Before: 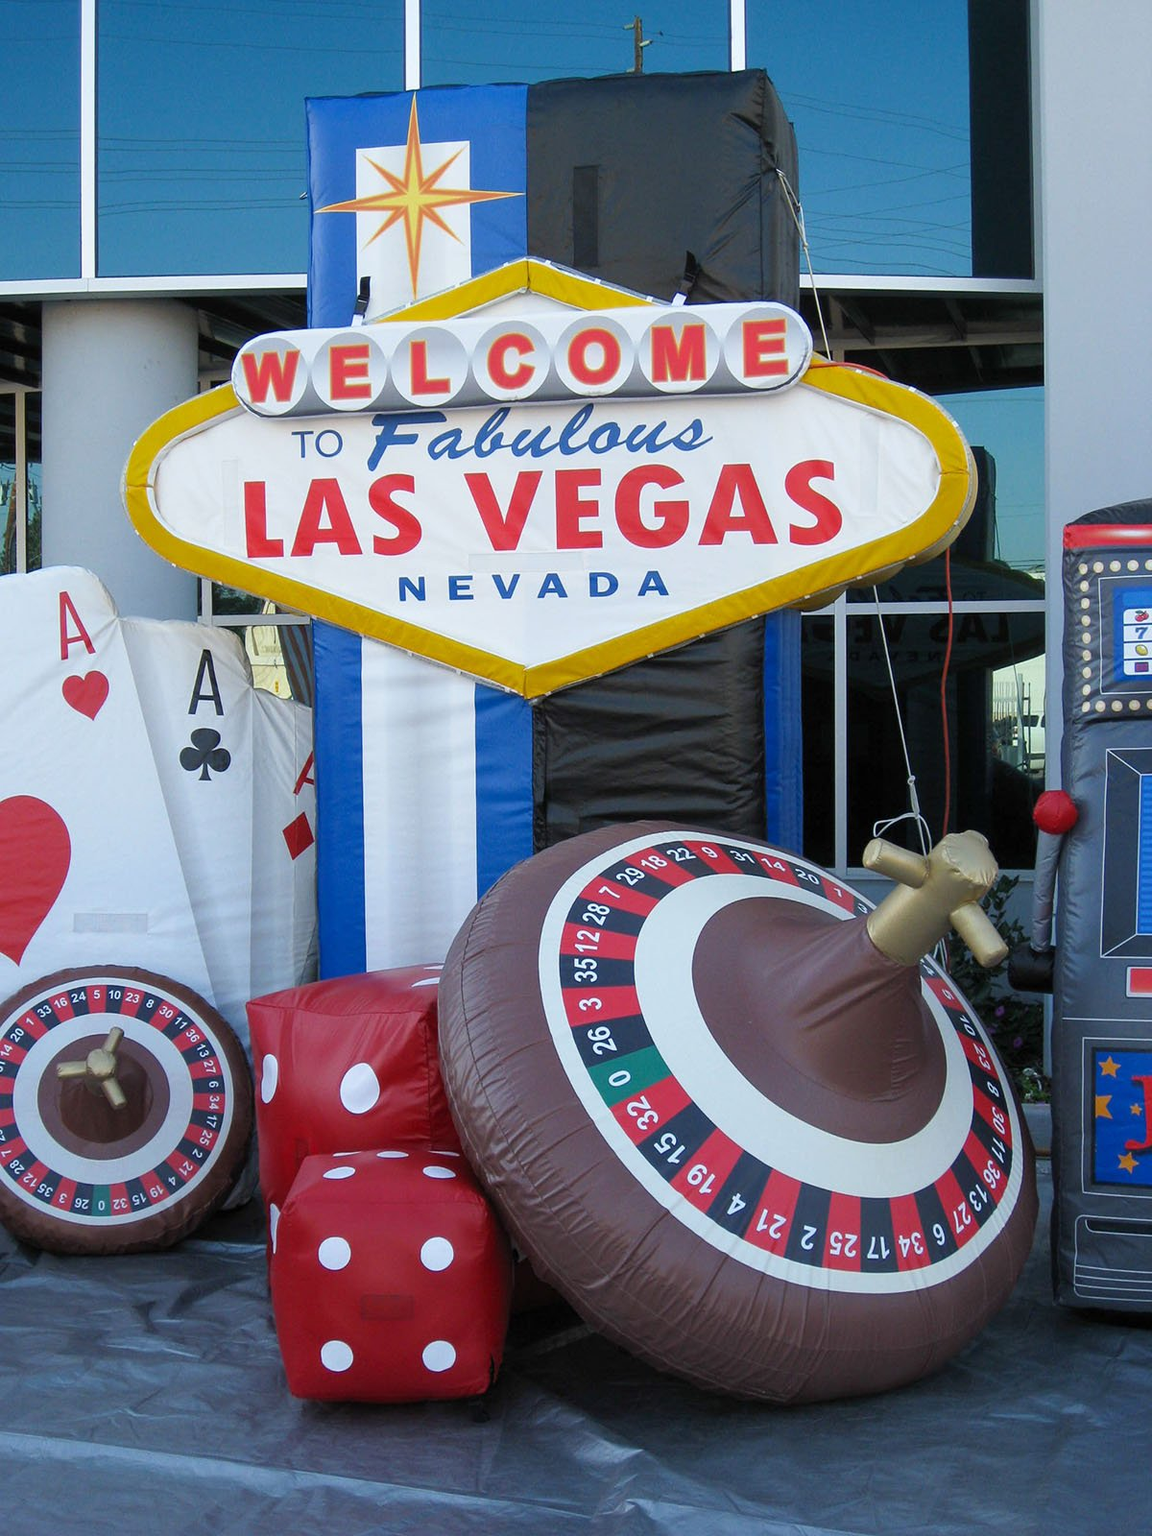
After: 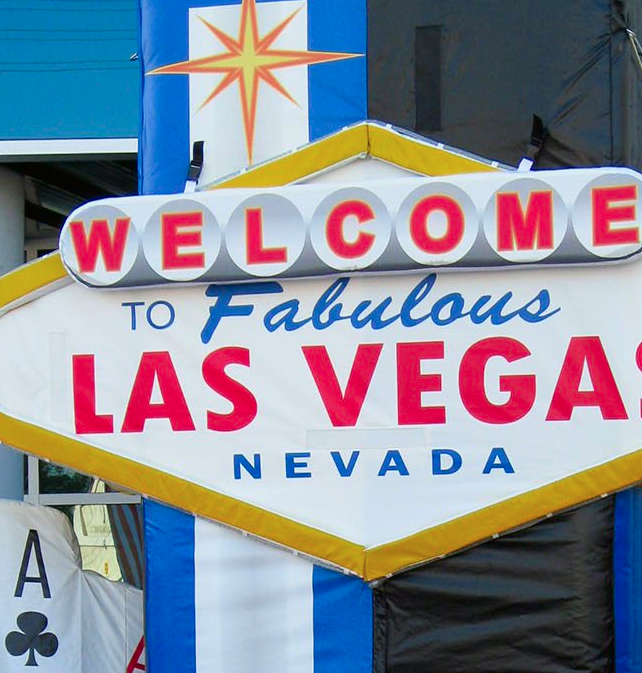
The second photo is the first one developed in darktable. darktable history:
crop: left 15.22%, top 9.248%, right 31.23%, bottom 48.67%
tone curve: curves: ch0 [(0, 0) (0.059, 0.027) (0.162, 0.125) (0.304, 0.279) (0.547, 0.532) (0.828, 0.815) (1, 0.983)]; ch1 [(0, 0) (0.23, 0.166) (0.34, 0.298) (0.371, 0.334) (0.435, 0.413) (0.477, 0.469) (0.499, 0.498) (0.529, 0.544) (0.559, 0.587) (0.743, 0.798) (1, 1)]; ch2 [(0, 0) (0.431, 0.414) (0.498, 0.503) (0.524, 0.531) (0.568, 0.567) (0.6, 0.597) (0.643, 0.631) (0.74, 0.721) (1, 1)], color space Lab, independent channels
